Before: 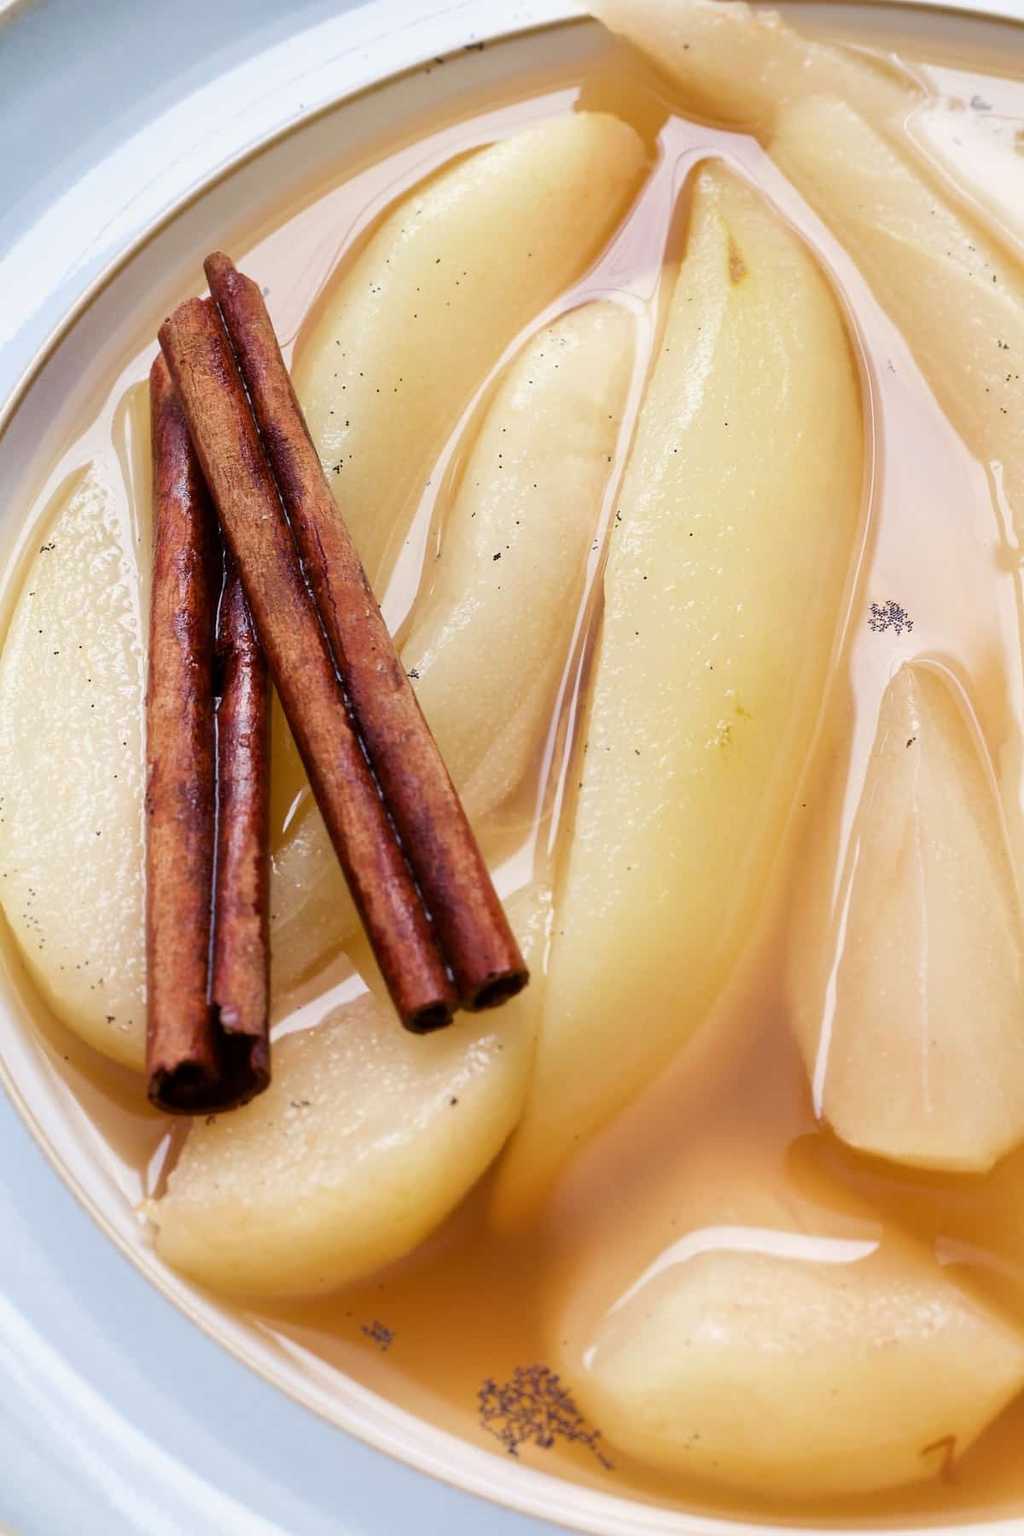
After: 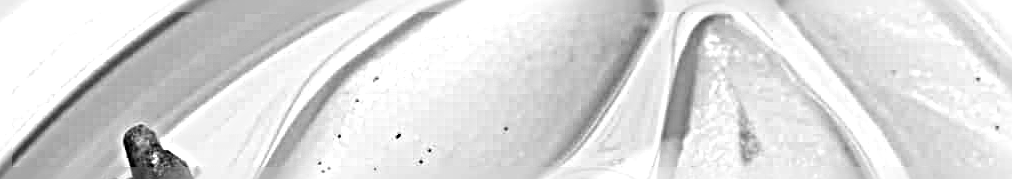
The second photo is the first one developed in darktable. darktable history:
crop and rotate: left 9.644%, top 9.491%, right 6.021%, bottom 80.509%
sharpen: radius 6.3, amount 1.8, threshold 0
monochrome: a -3.63, b -0.465
exposure: exposure 0.4 EV, compensate highlight preservation false
